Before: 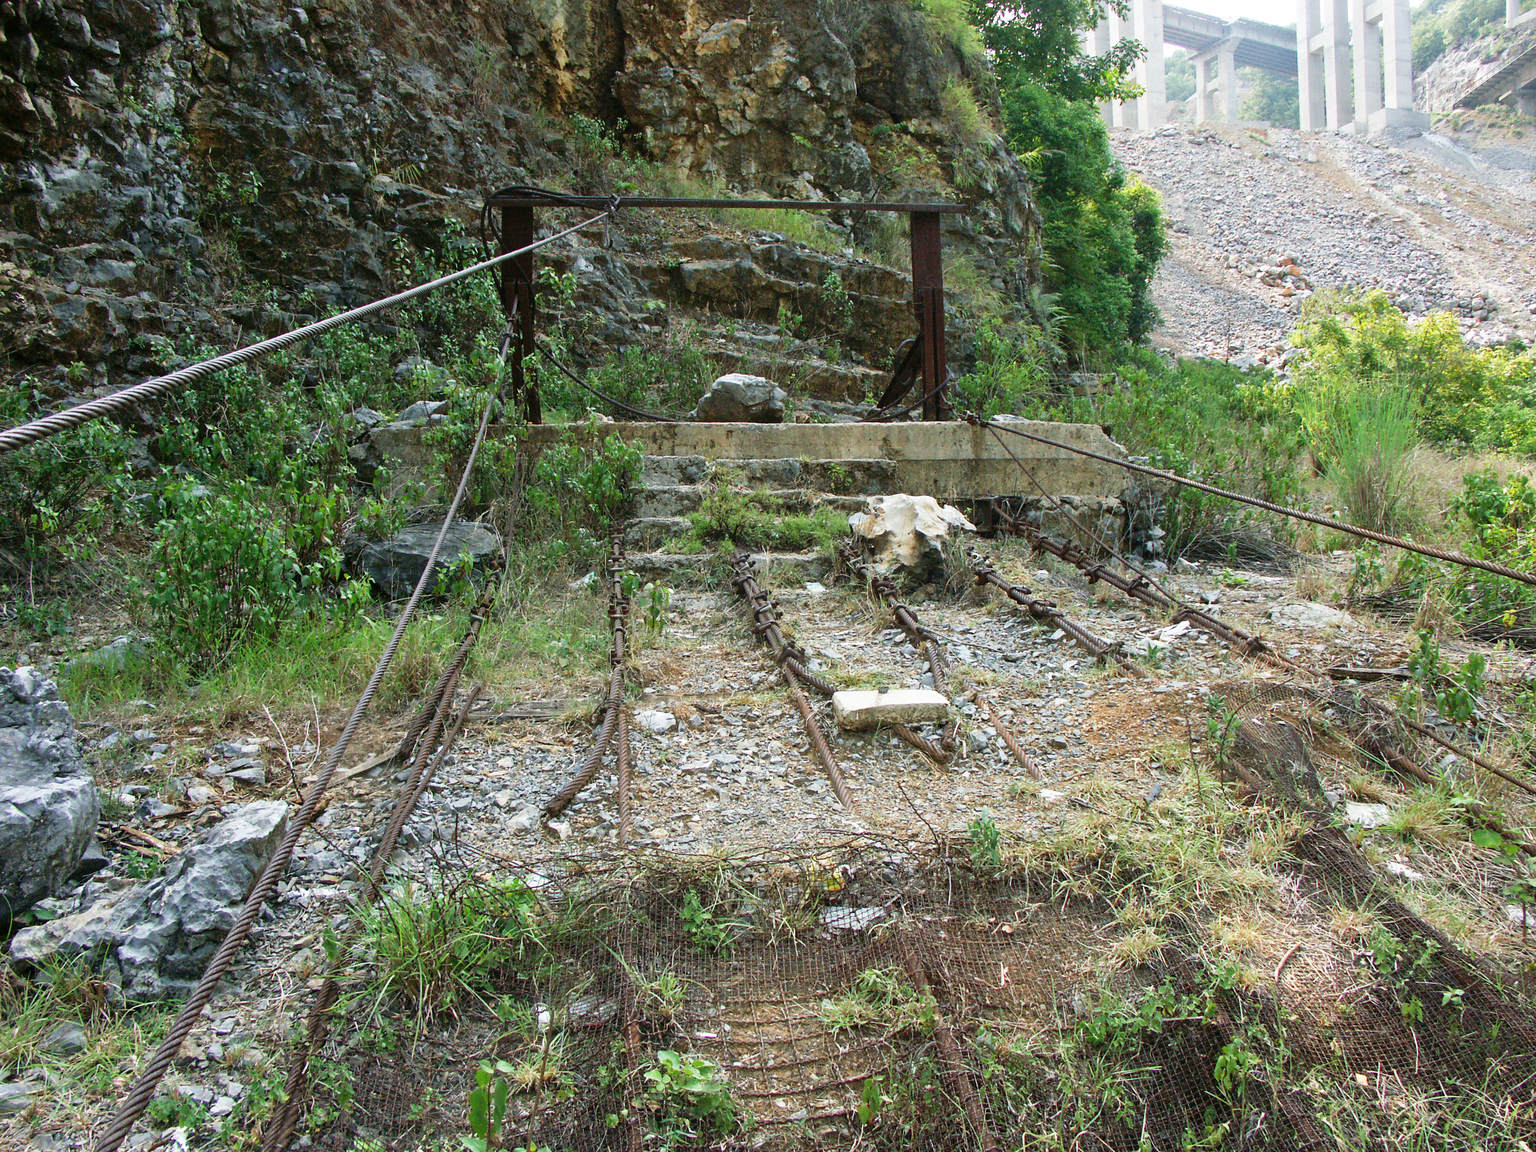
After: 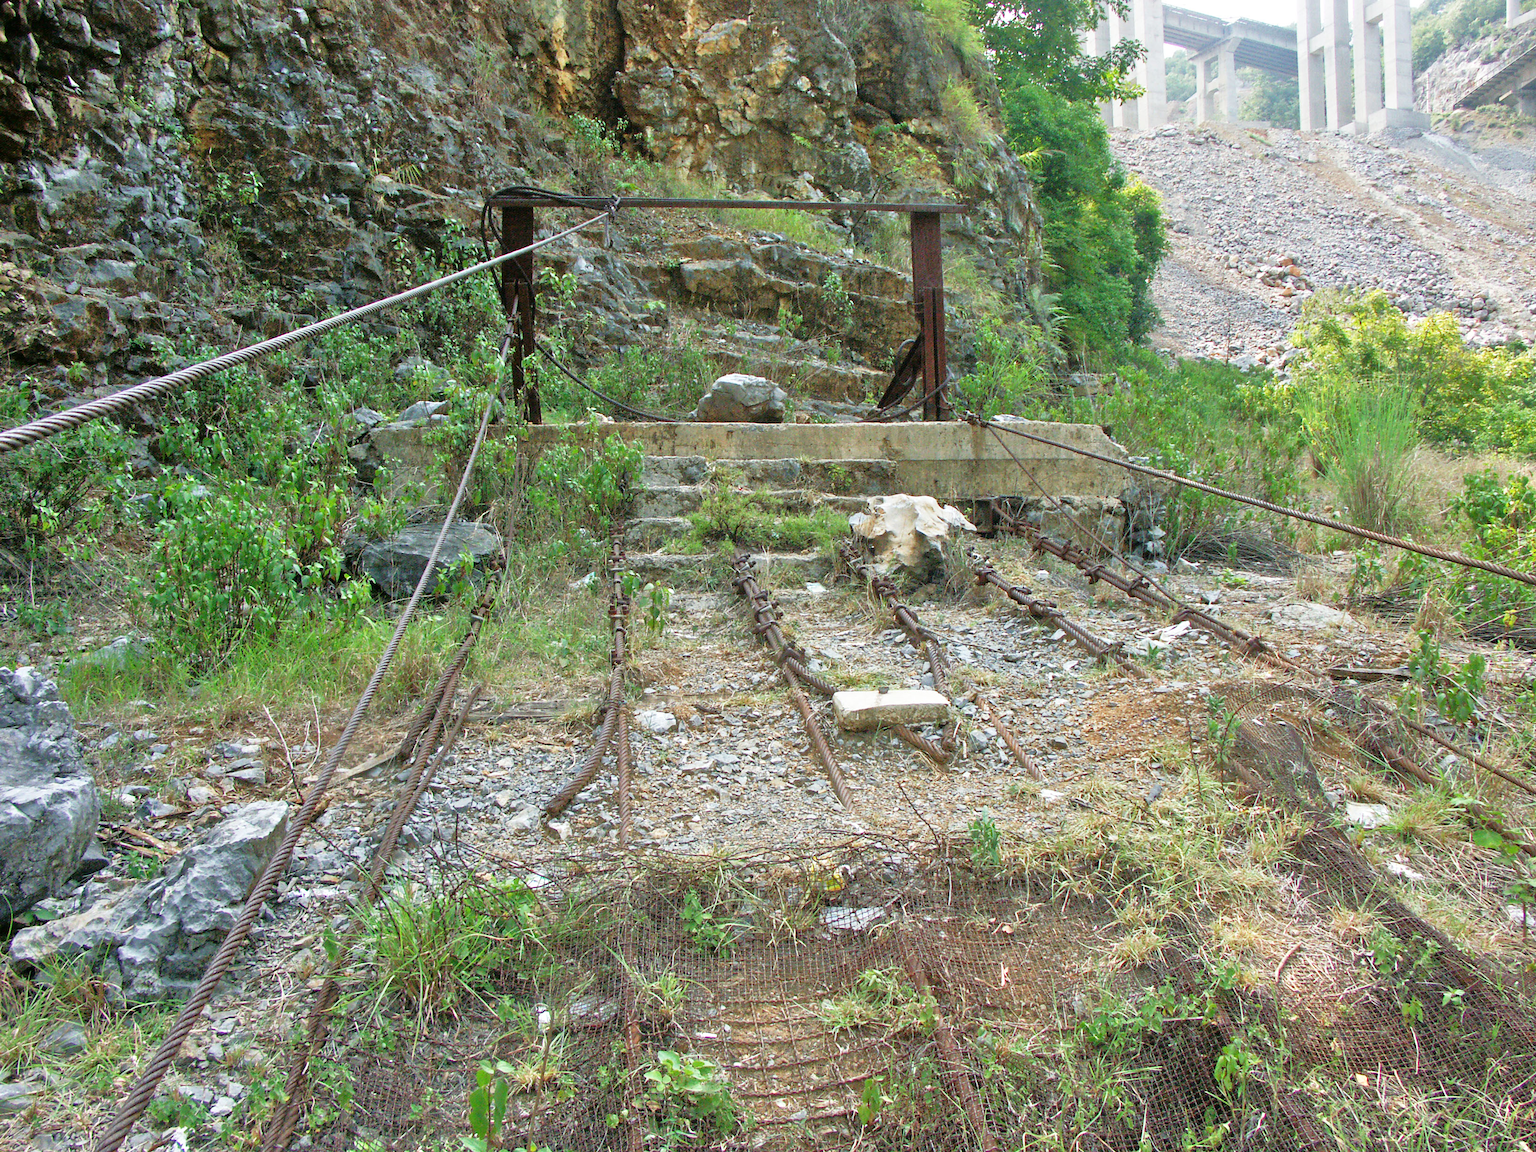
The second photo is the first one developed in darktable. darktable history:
tone equalizer: -7 EV 0.145 EV, -6 EV 0.585 EV, -5 EV 1.13 EV, -4 EV 1.33 EV, -3 EV 1.13 EV, -2 EV 0.6 EV, -1 EV 0.148 EV
